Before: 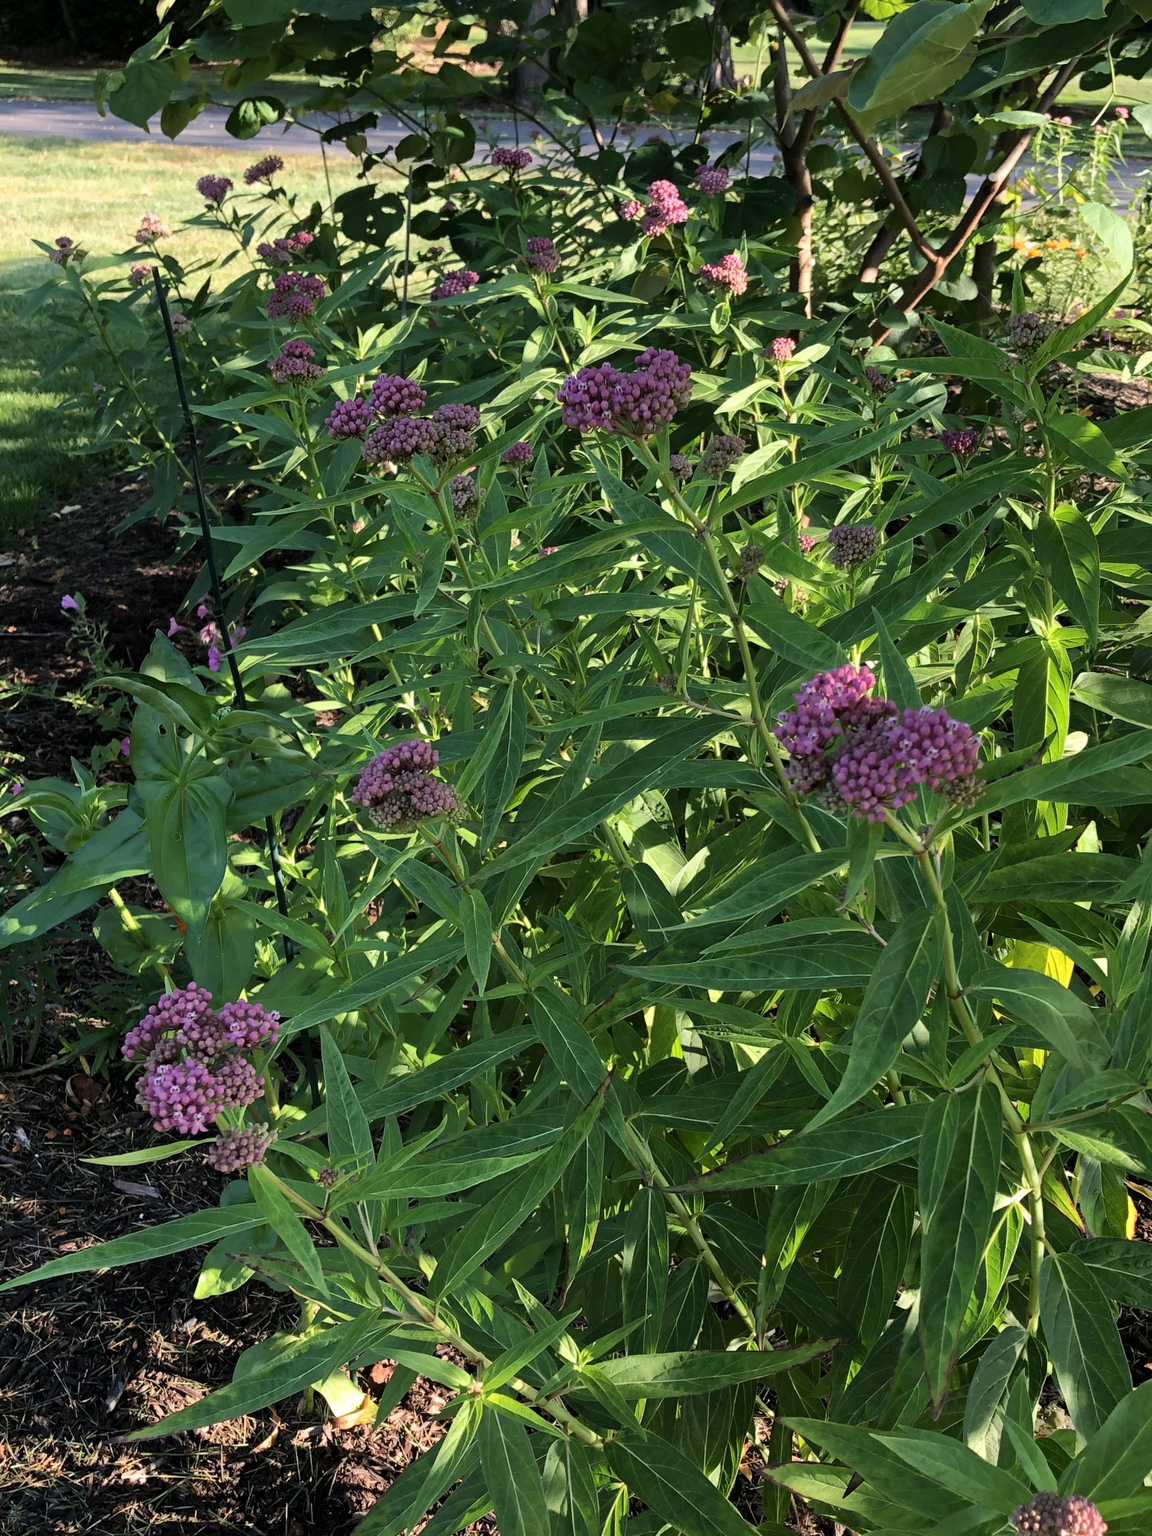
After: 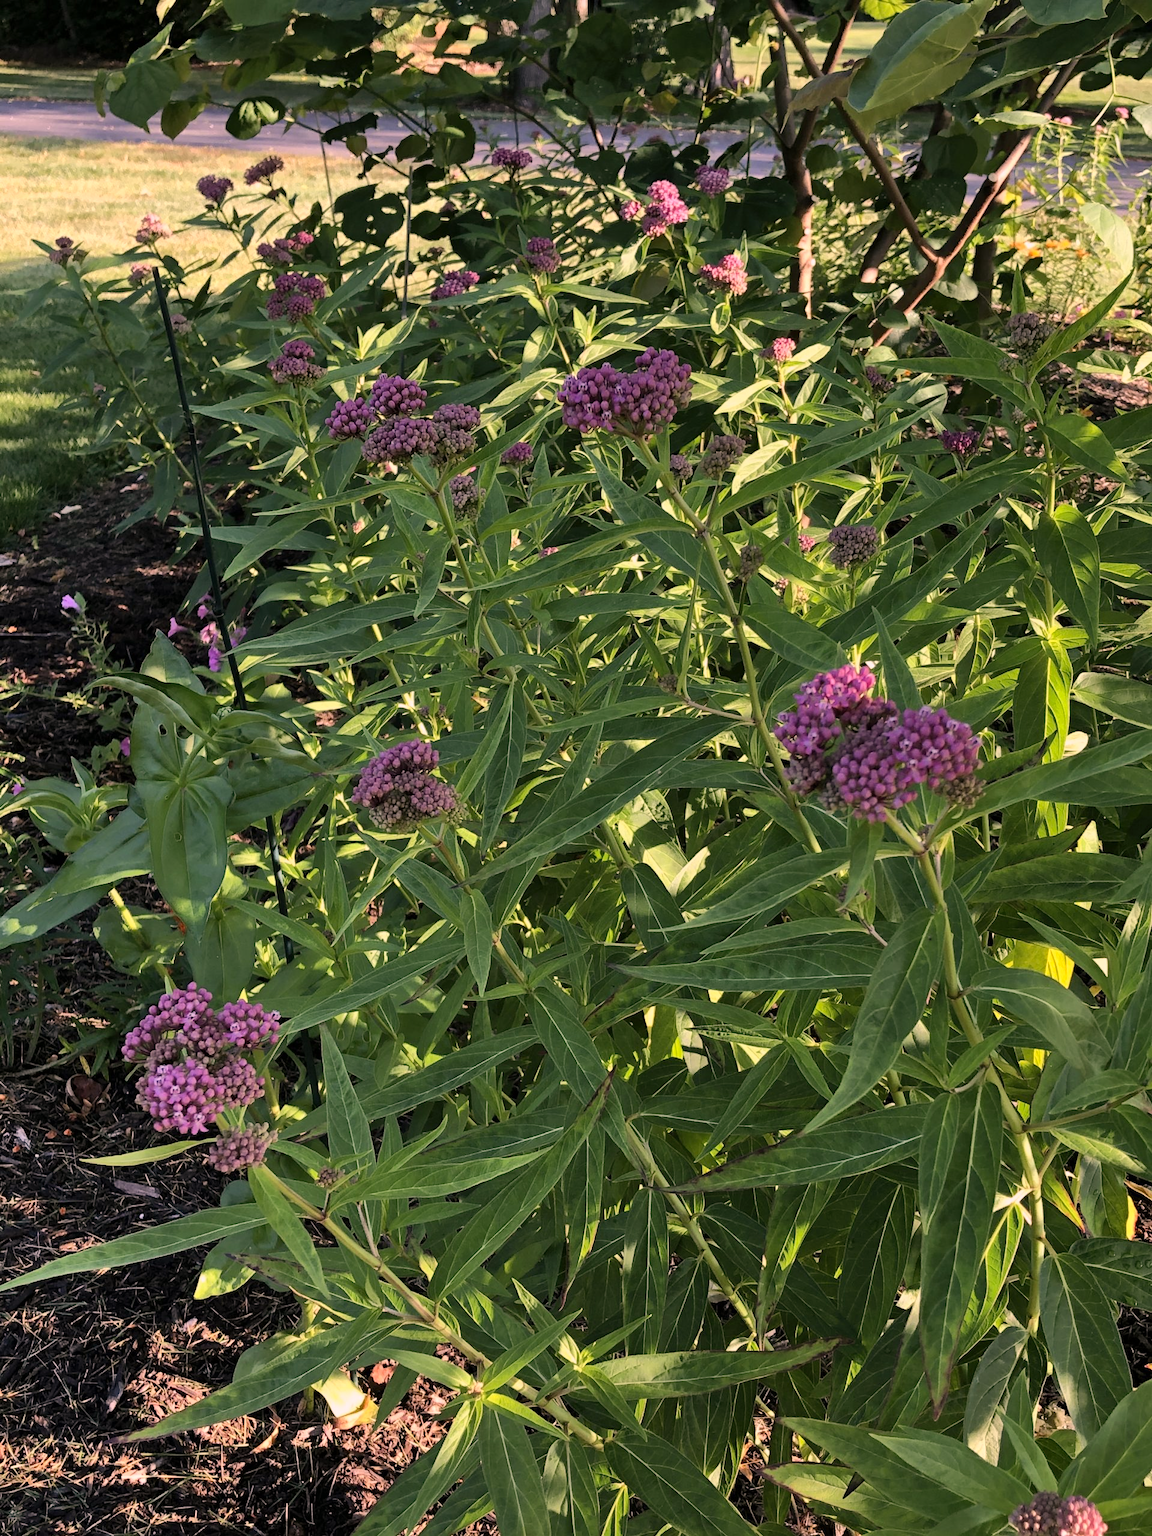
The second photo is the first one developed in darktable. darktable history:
shadows and highlights: shadows 43.58, white point adjustment -1.51, soften with gaussian
color correction: highlights a* 14.59, highlights b* 4.86
